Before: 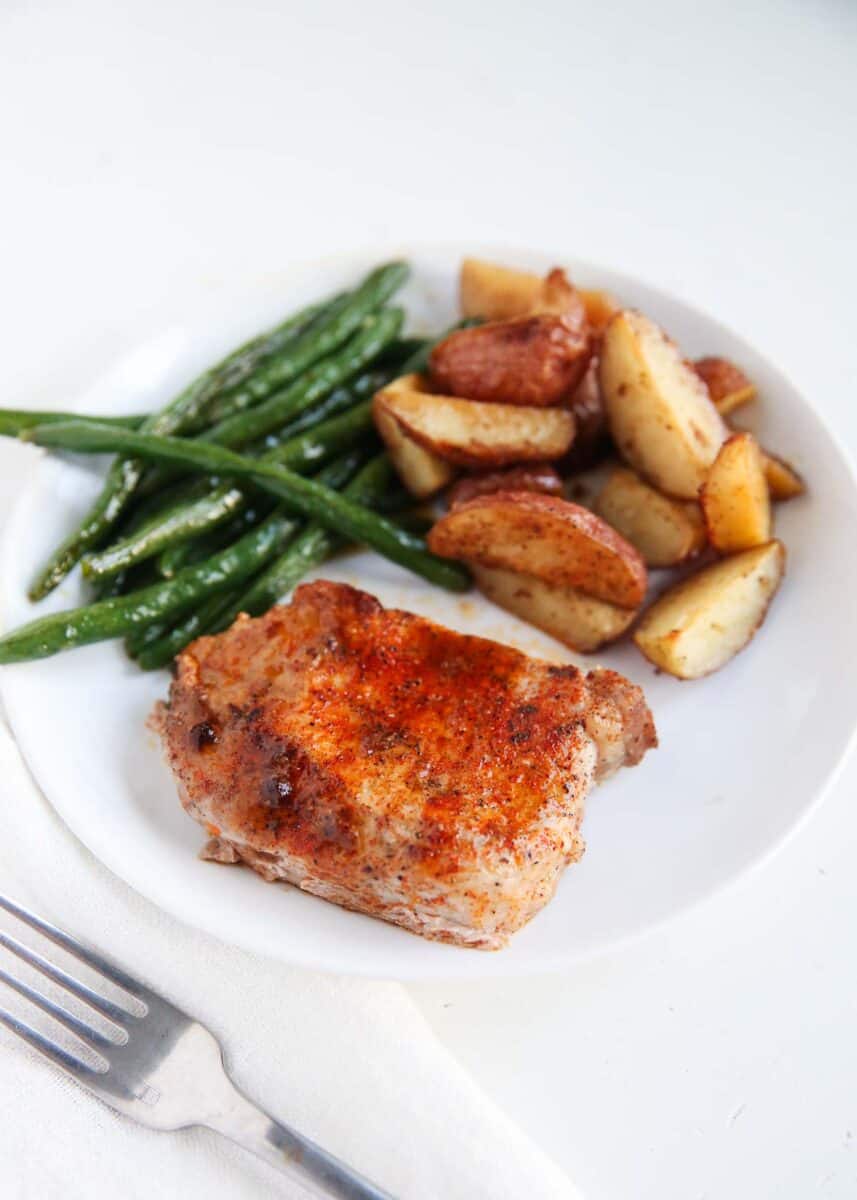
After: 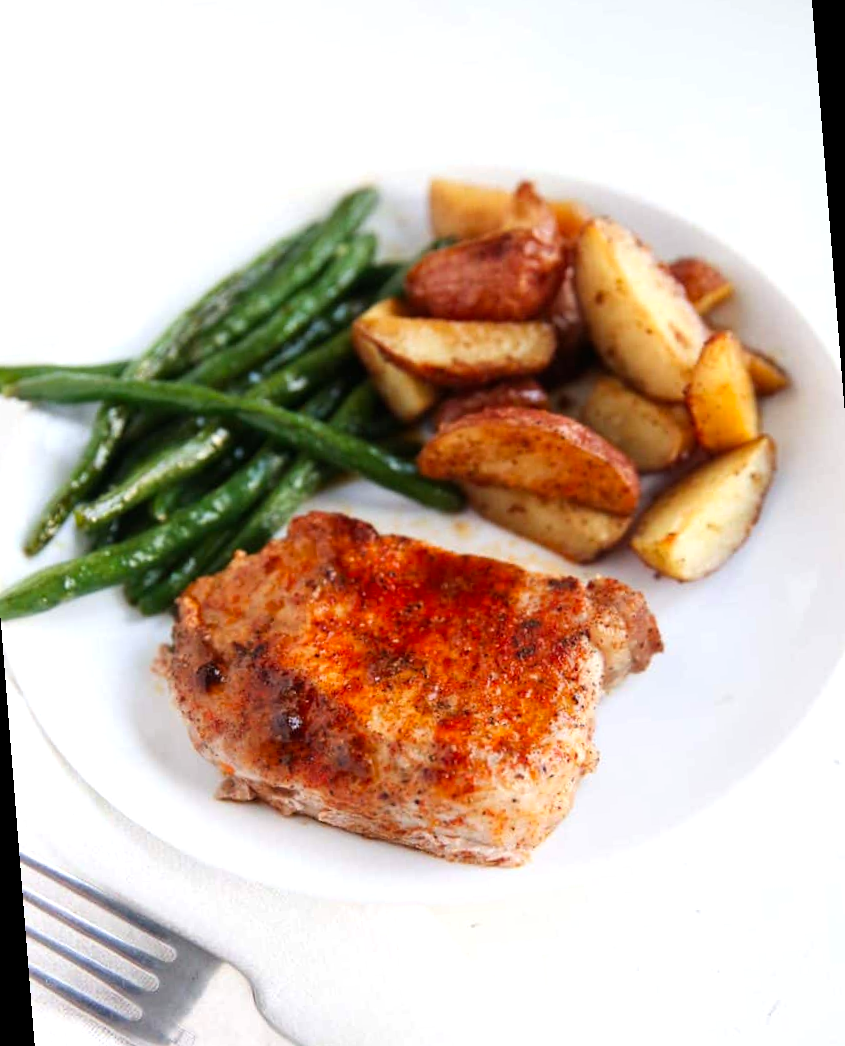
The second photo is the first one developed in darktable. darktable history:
rotate and perspective: rotation -4.57°, crop left 0.054, crop right 0.944, crop top 0.087, crop bottom 0.914
color balance: contrast 8.5%, output saturation 105%
